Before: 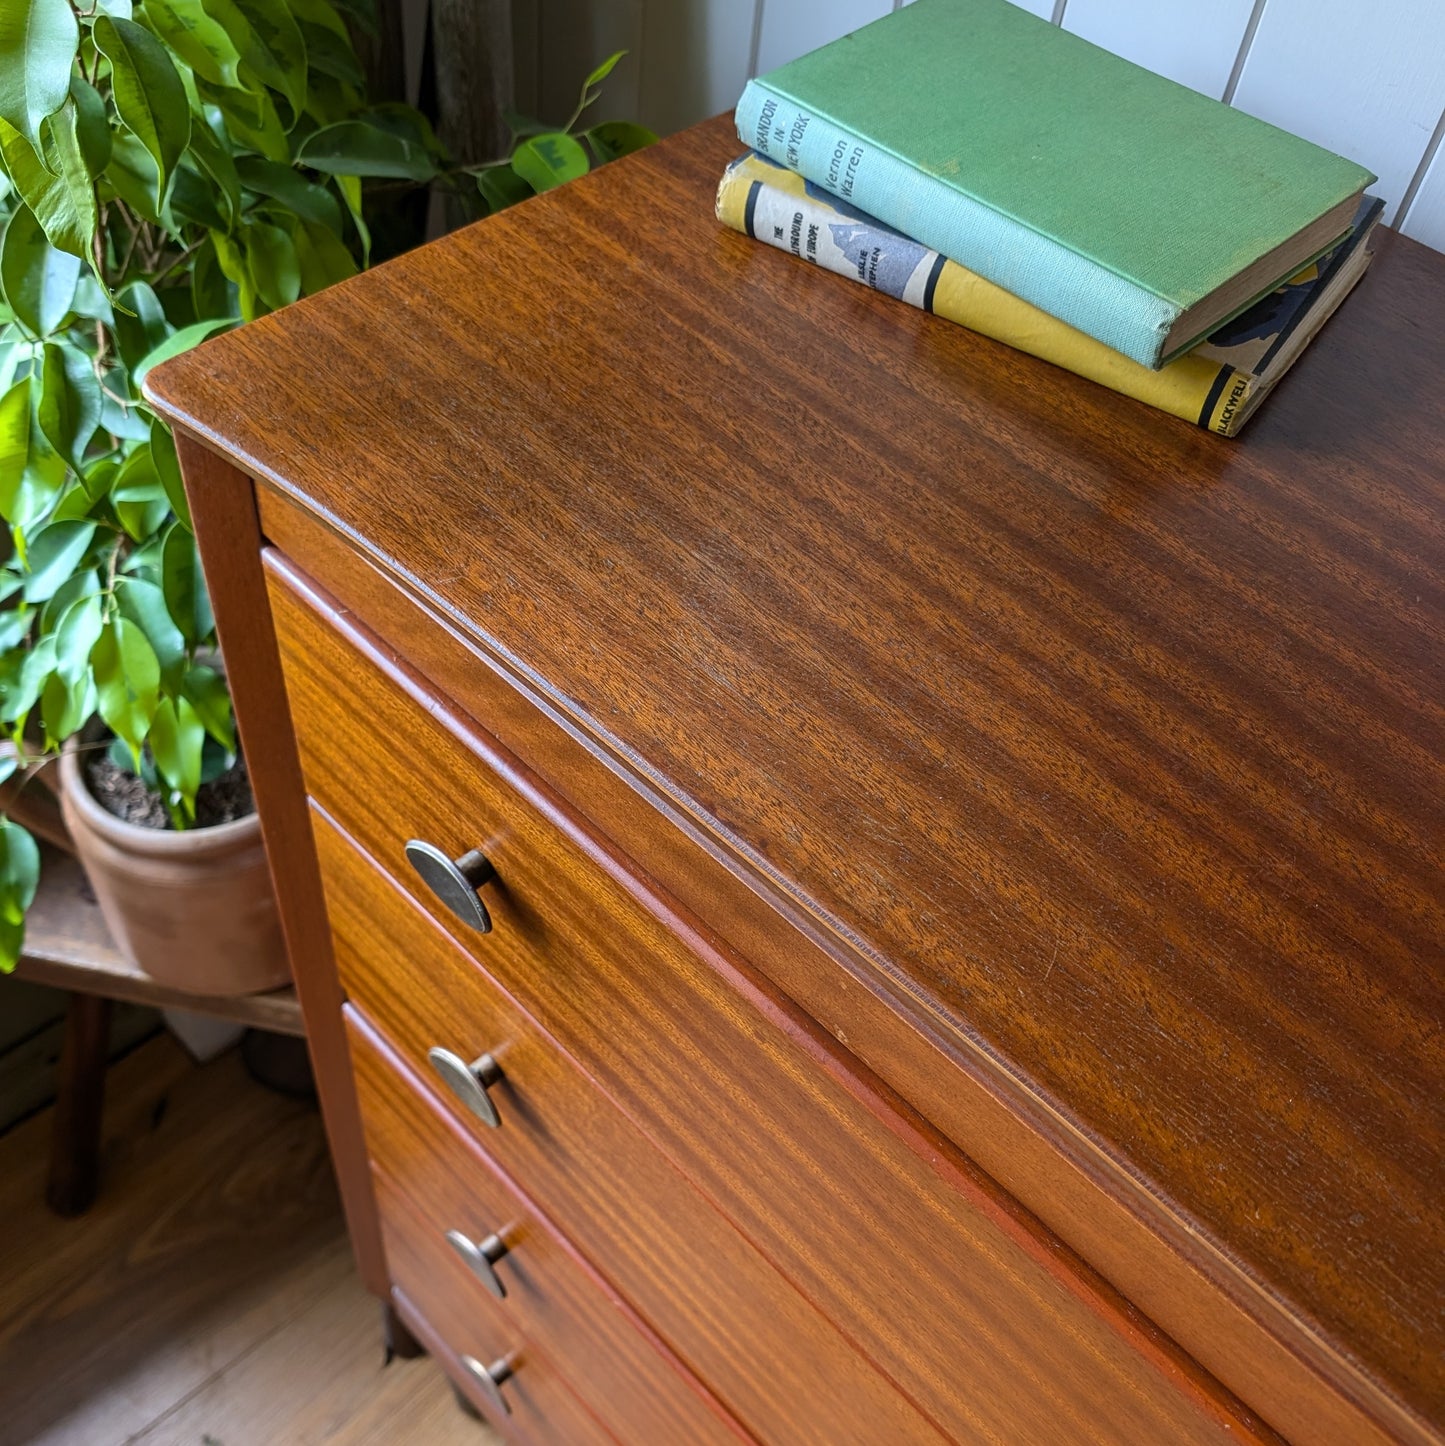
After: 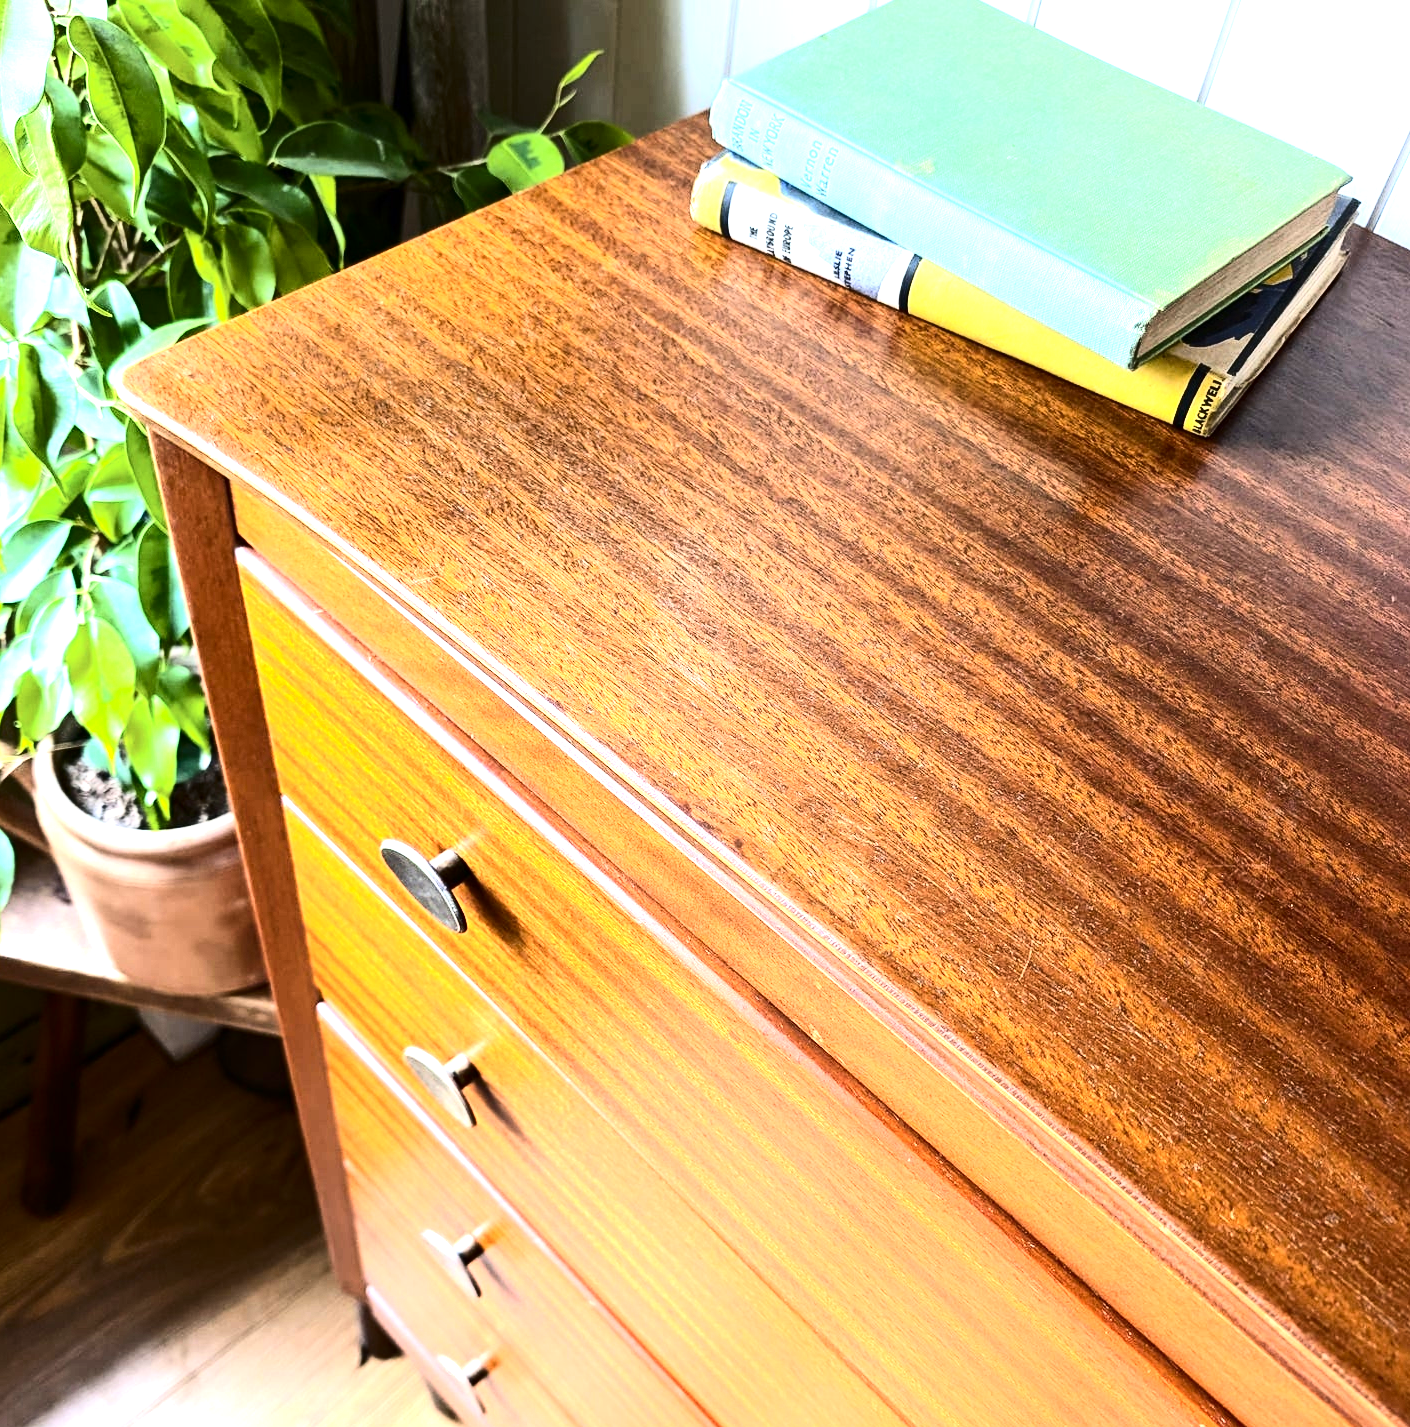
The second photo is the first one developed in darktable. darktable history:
crop and rotate: left 1.774%, right 0.633%, bottom 1.28%
tone equalizer: -8 EV -0.75 EV, -7 EV -0.7 EV, -6 EV -0.6 EV, -5 EV -0.4 EV, -3 EV 0.4 EV, -2 EV 0.6 EV, -1 EV 0.7 EV, +0 EV 0.75 EV, edges refinement/feathering 500, mask exposure compensation -1.57 EV, preserve details no
contrast brightness saturation: contrast 0.28
exposure: black level correction 0, exposure 1.4 EV, compensate highlight preservation false
